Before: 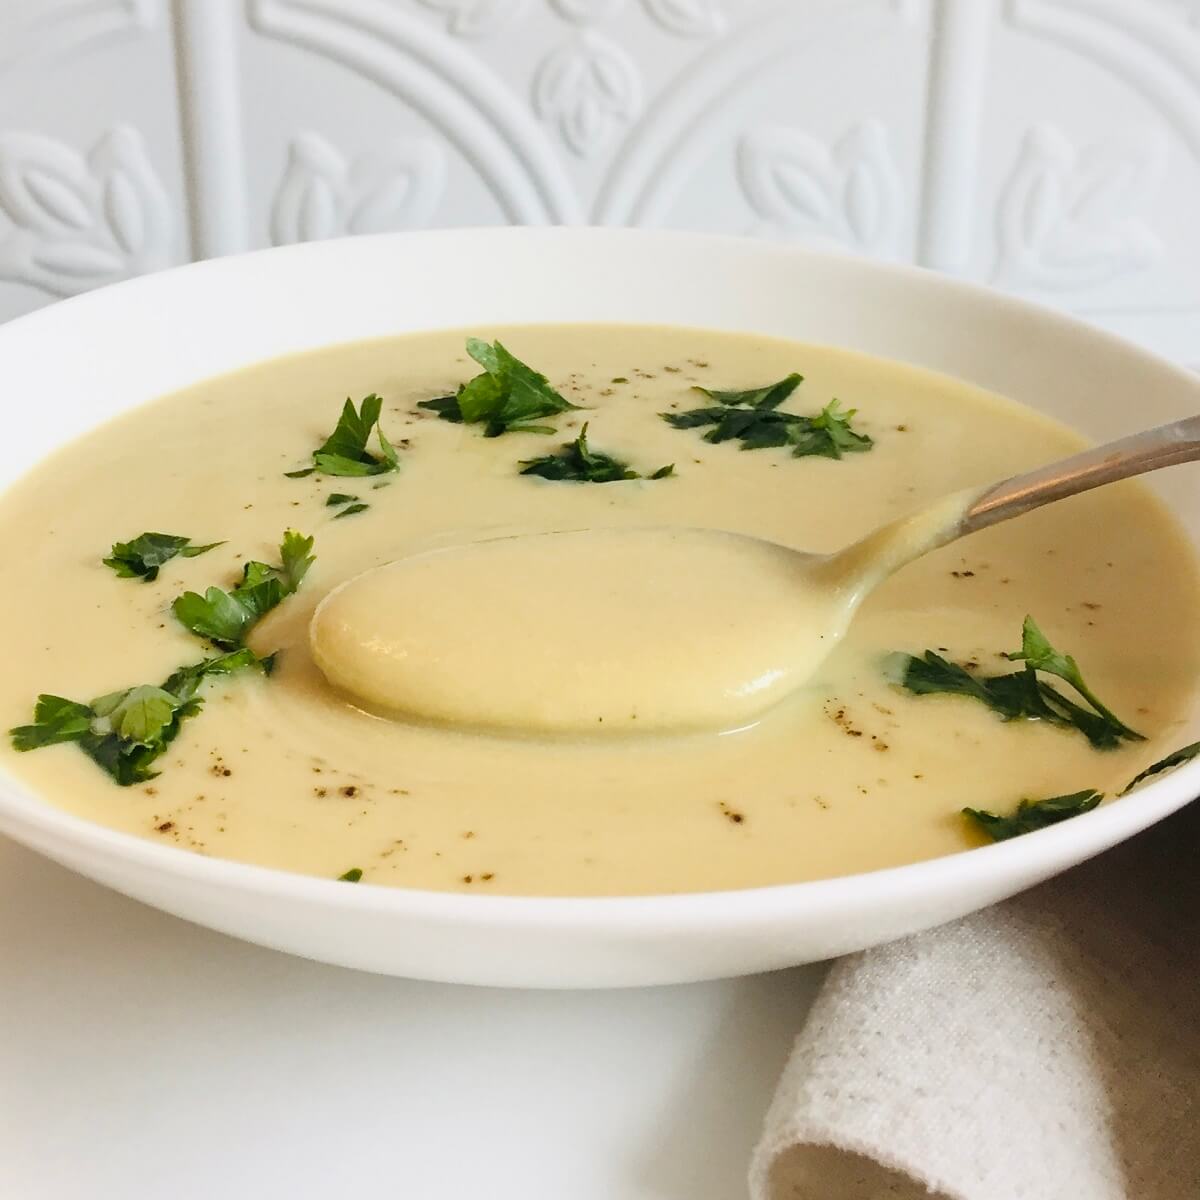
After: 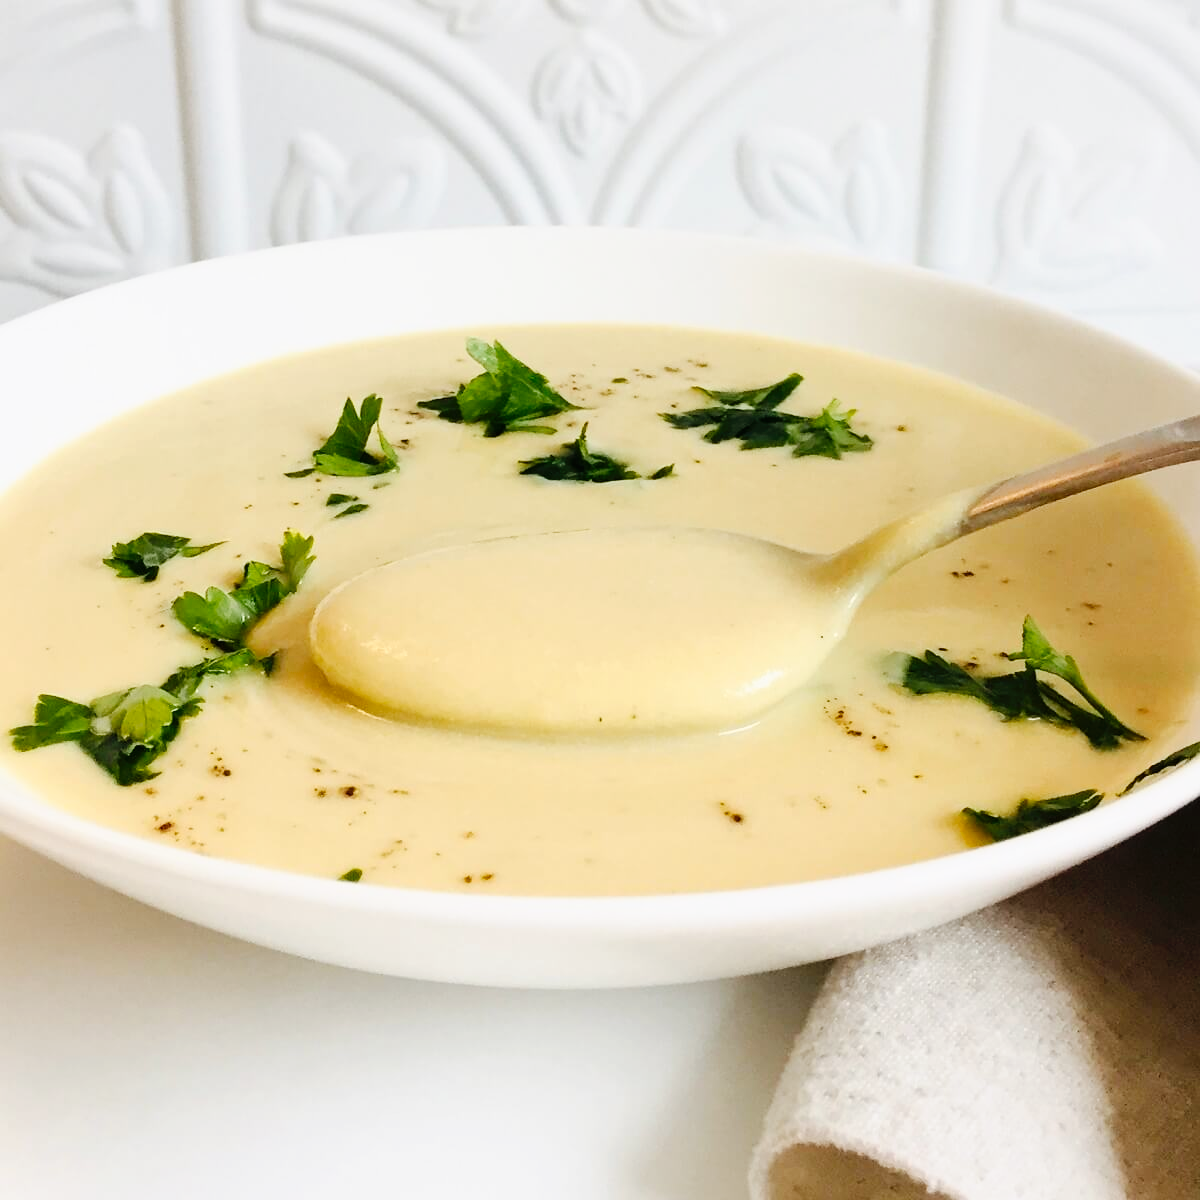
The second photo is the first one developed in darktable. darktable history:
tone curve: curves: ch0 [(0, 0) (0.003, 0.004) (0.011, 0.006) (0.025, 0.011) (0.044, 0.017) (0.069, 0.029) (0.1, 0.047) (0.136, 0.07) (0.177, 0.121) (0.224, 0.182) (0.277, 0.257) (0.335, 0.342) (0.399, 0.432) (0.468, 0.526) (0.543, 0.621) (0.623, 0.711) (0.709, 0.792) (0.801, 0.87) (0.898, 0.951) (1, 1)], preserve colors none
